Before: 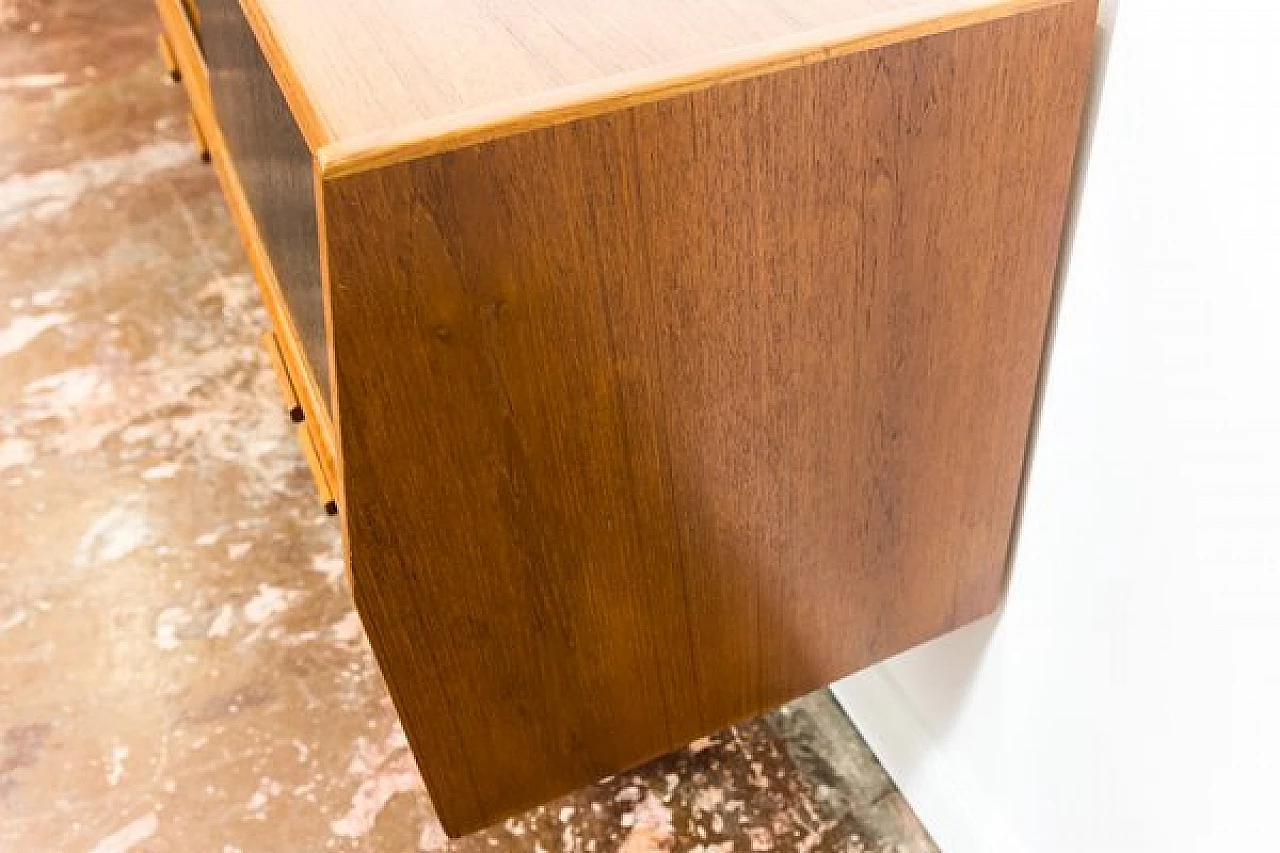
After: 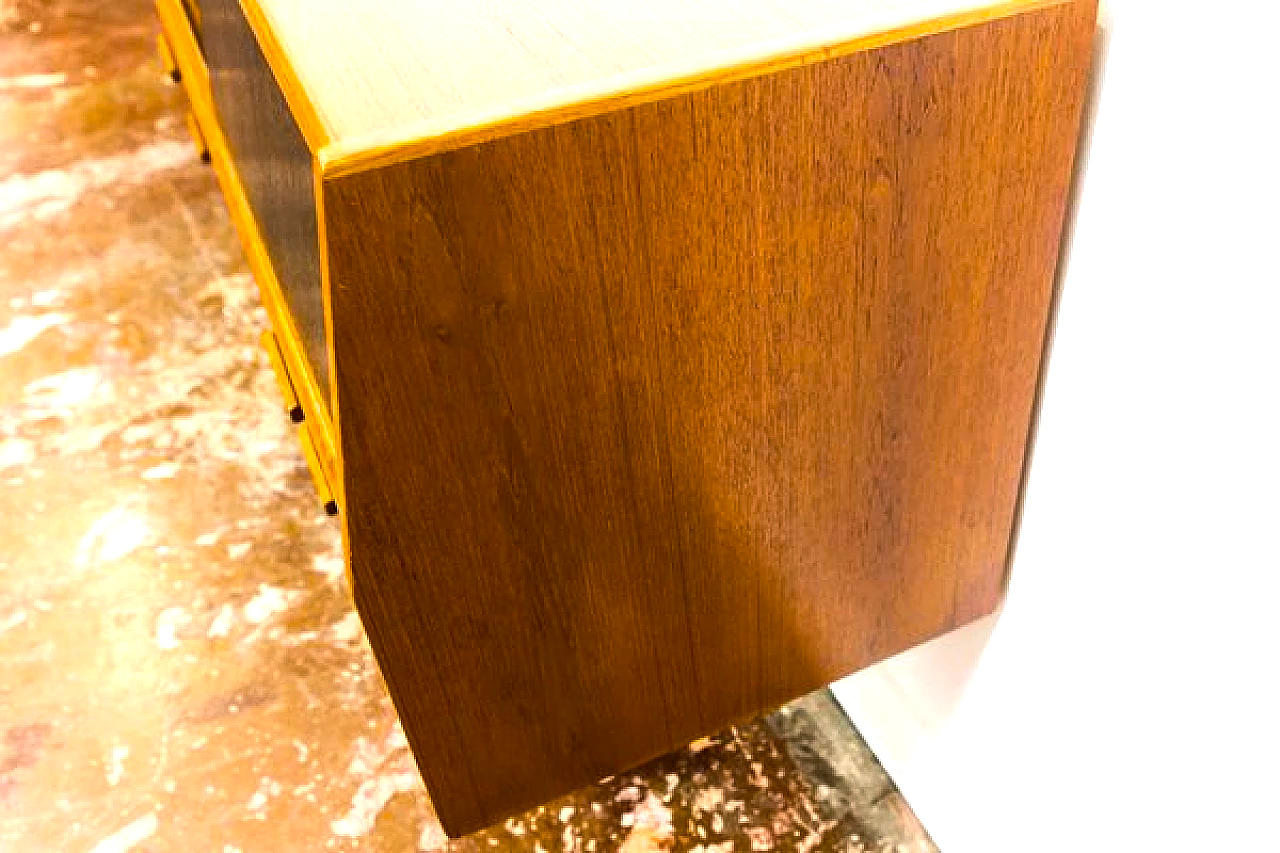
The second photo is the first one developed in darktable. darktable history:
color balance rgb: highlights gain › chroma 0.197%, highlights gain › hue 330.73°, perceptual saturation grading › global saturation 35.296%, perceptual brilliance grading › global brilliance 15.189%, perceptual brilliance grading › shadows -34.823%, global vibrance 20%
contrast brightness saturation: contrast 0.04, saturation 0.071
